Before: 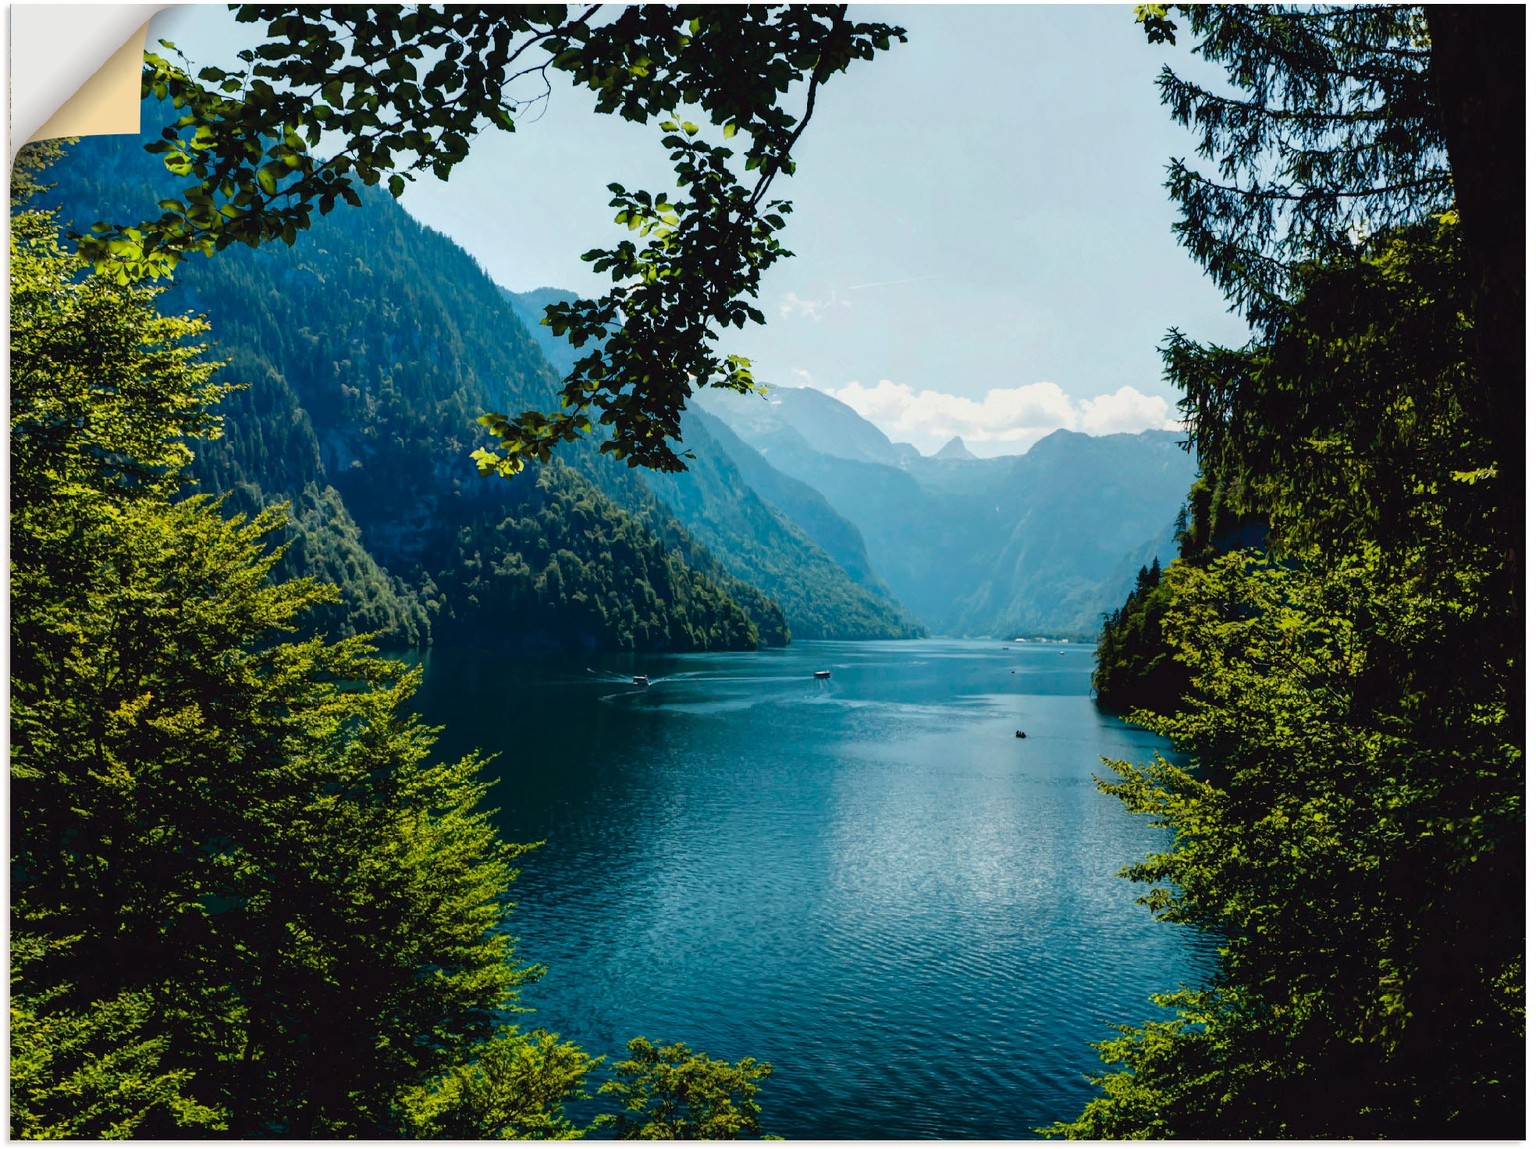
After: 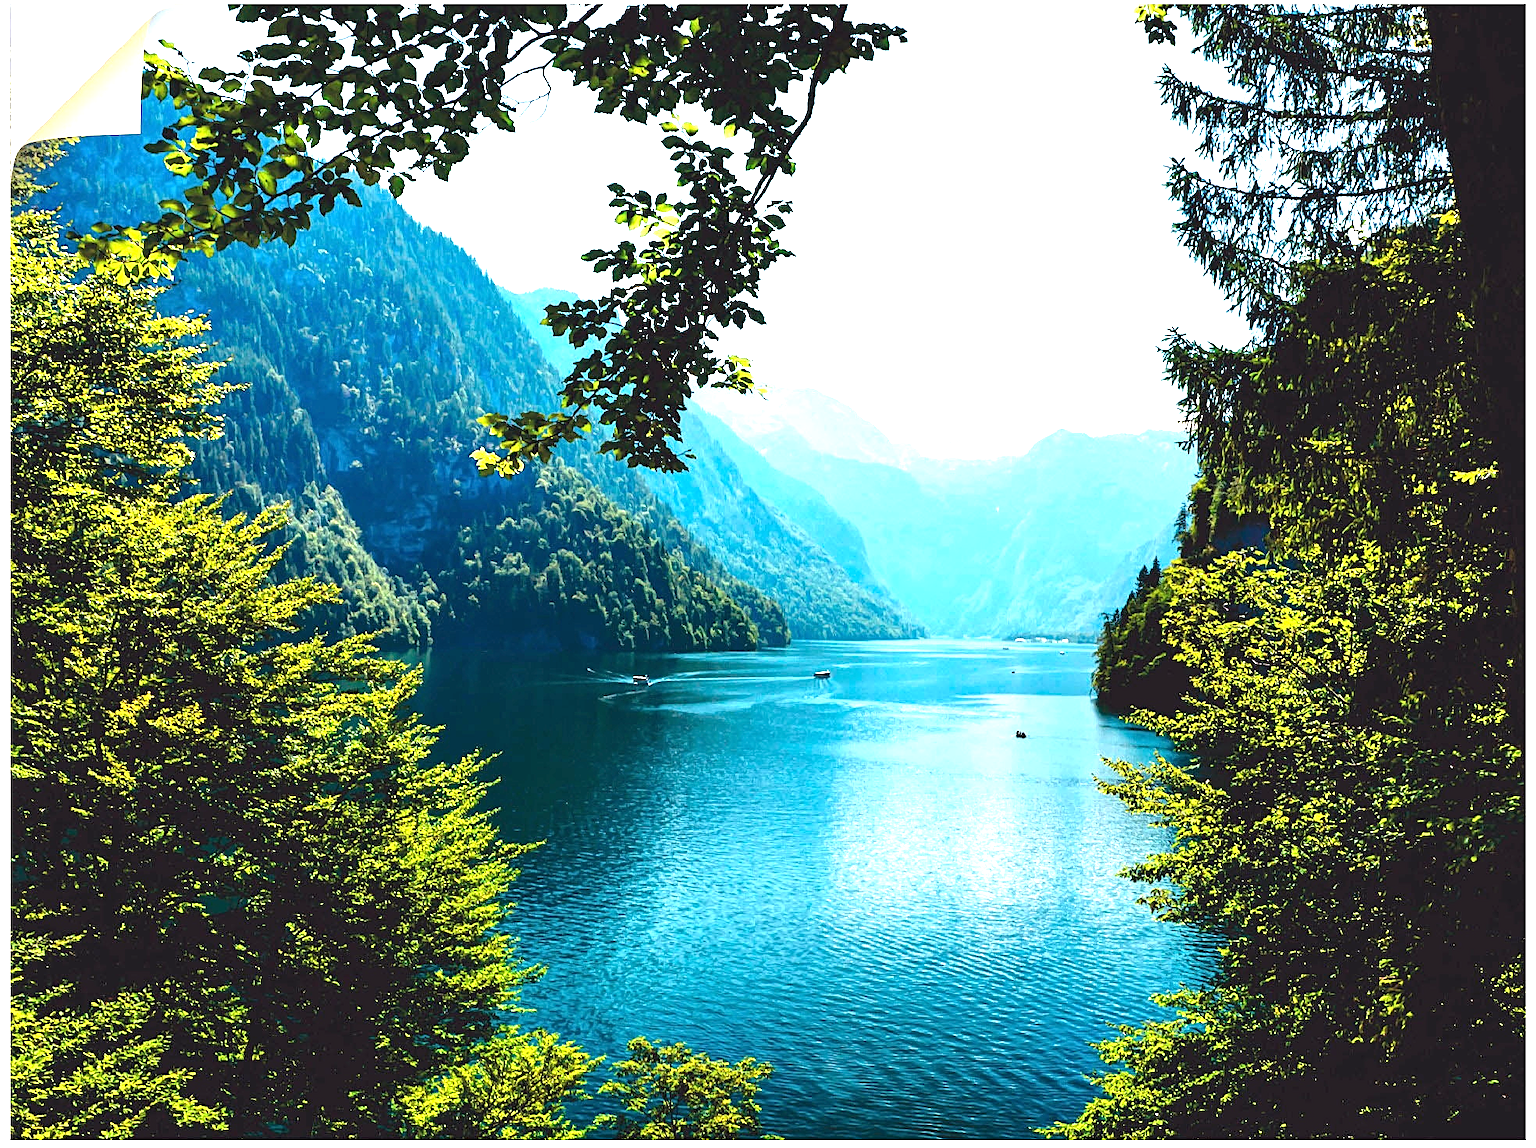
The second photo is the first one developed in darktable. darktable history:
exposure: black level correction 0, exposure 1.675 EV, compensate exposure bias true, compensate highlight preservation false
sharpen: on, module defaults
